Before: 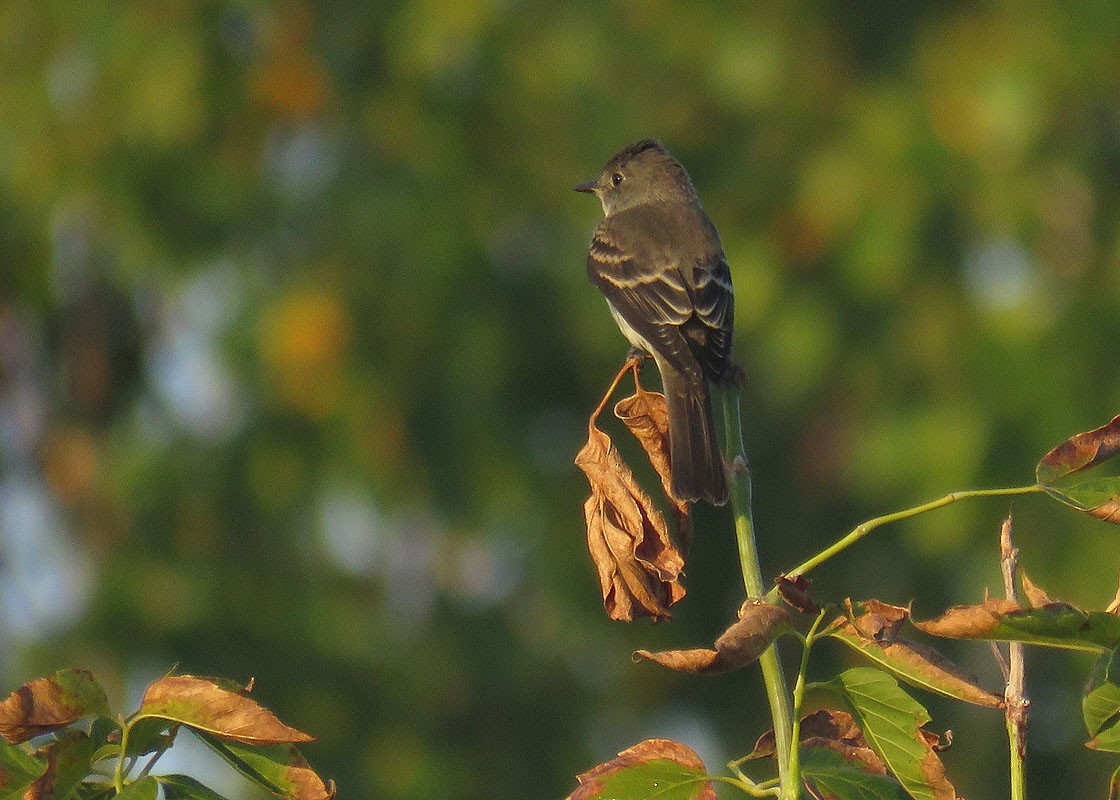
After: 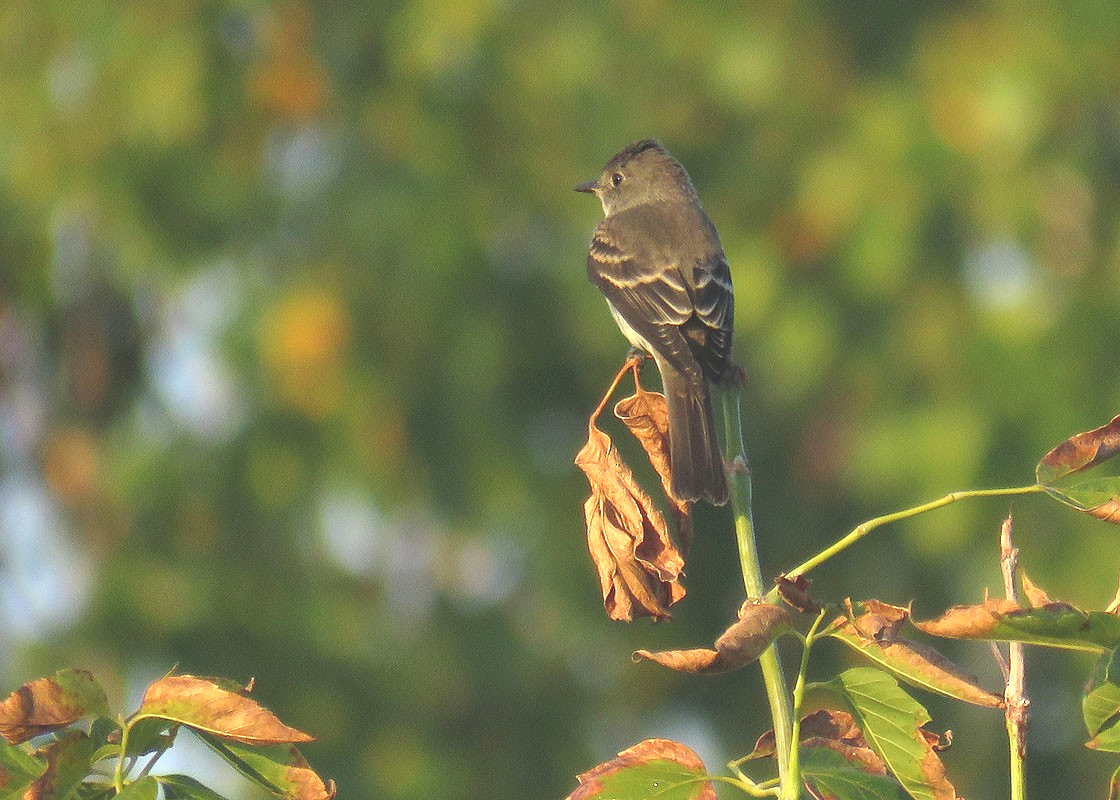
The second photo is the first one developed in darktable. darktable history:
exposure: black level correction 0.001, exposure 0.955 EV, compensate exposure bias true, compensate highlight preservation false
color balance: lift [1.01, 1, 1, 1], gamma [1.097, 1, 1, 1], gain [0.85, 1, 1, 1]
